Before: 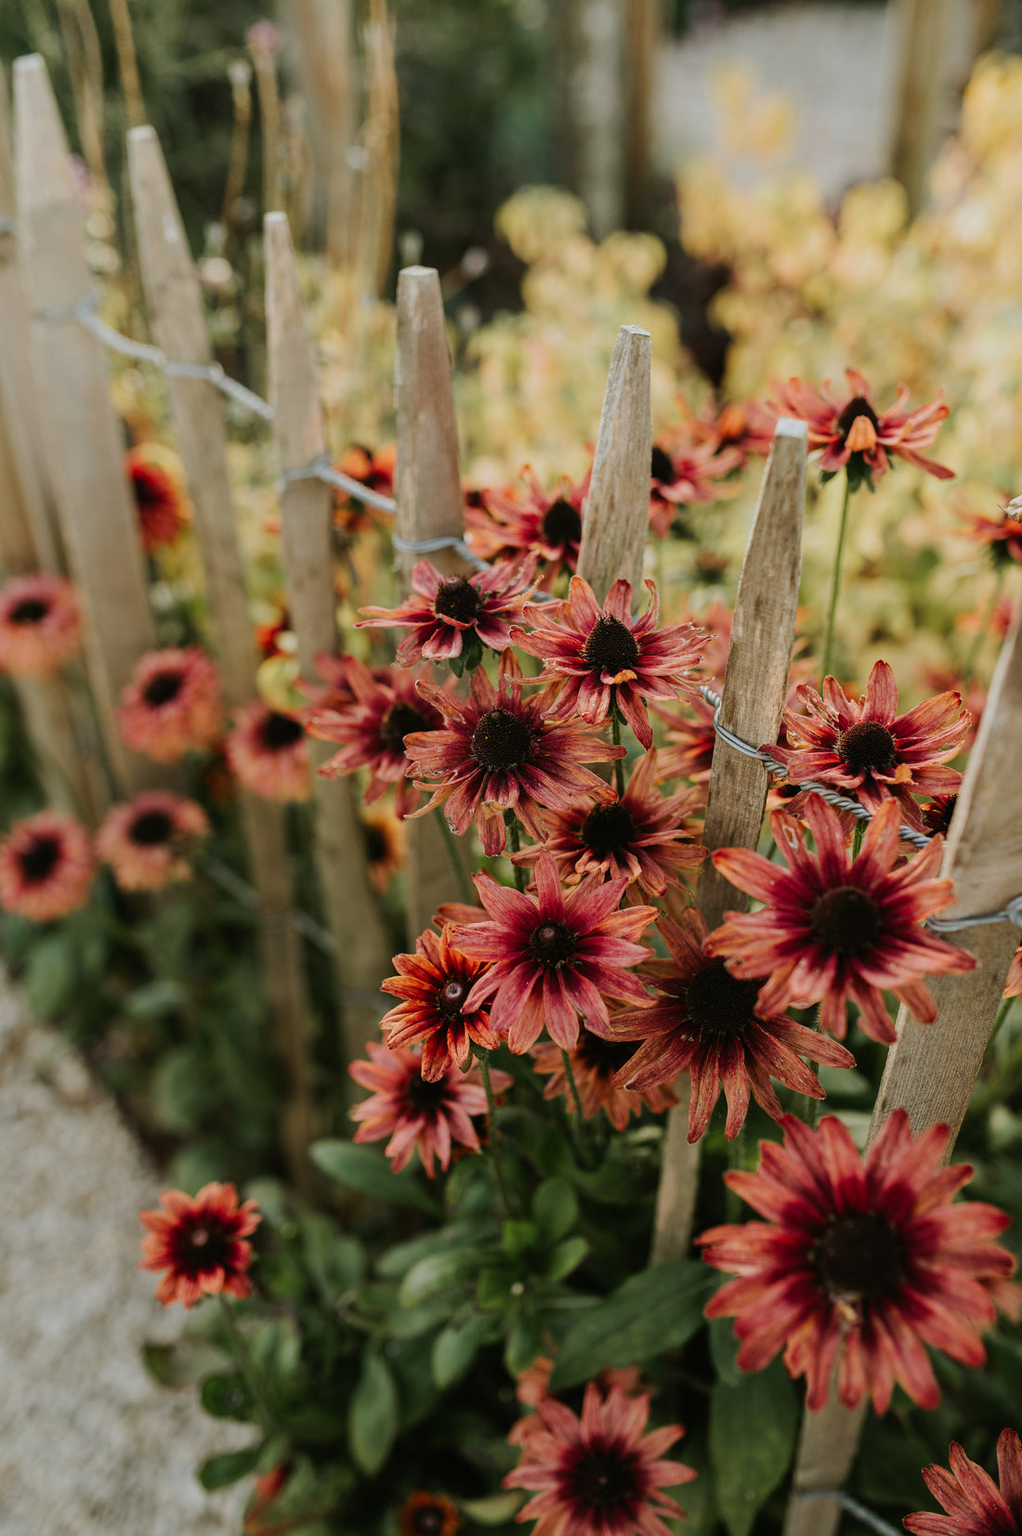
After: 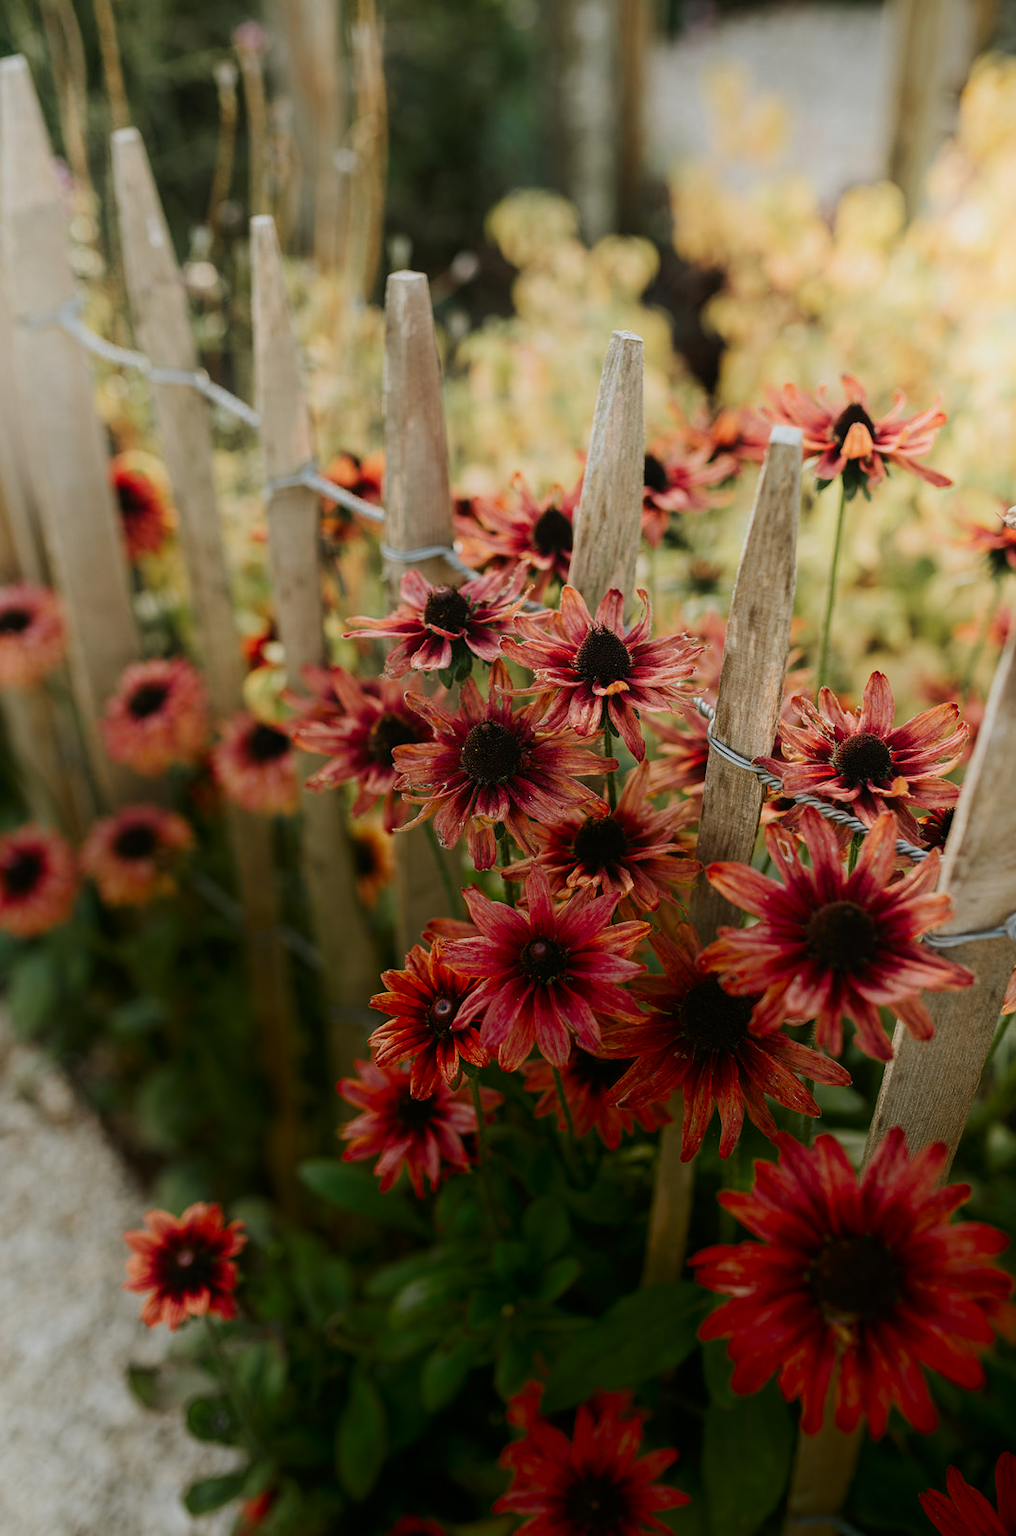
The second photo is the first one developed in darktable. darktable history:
crop: left 1.732%, right 0.283%, bottom 1.601%
shadows and highlights: shadows -89.16, highlights 90.61, soften with gaussian
